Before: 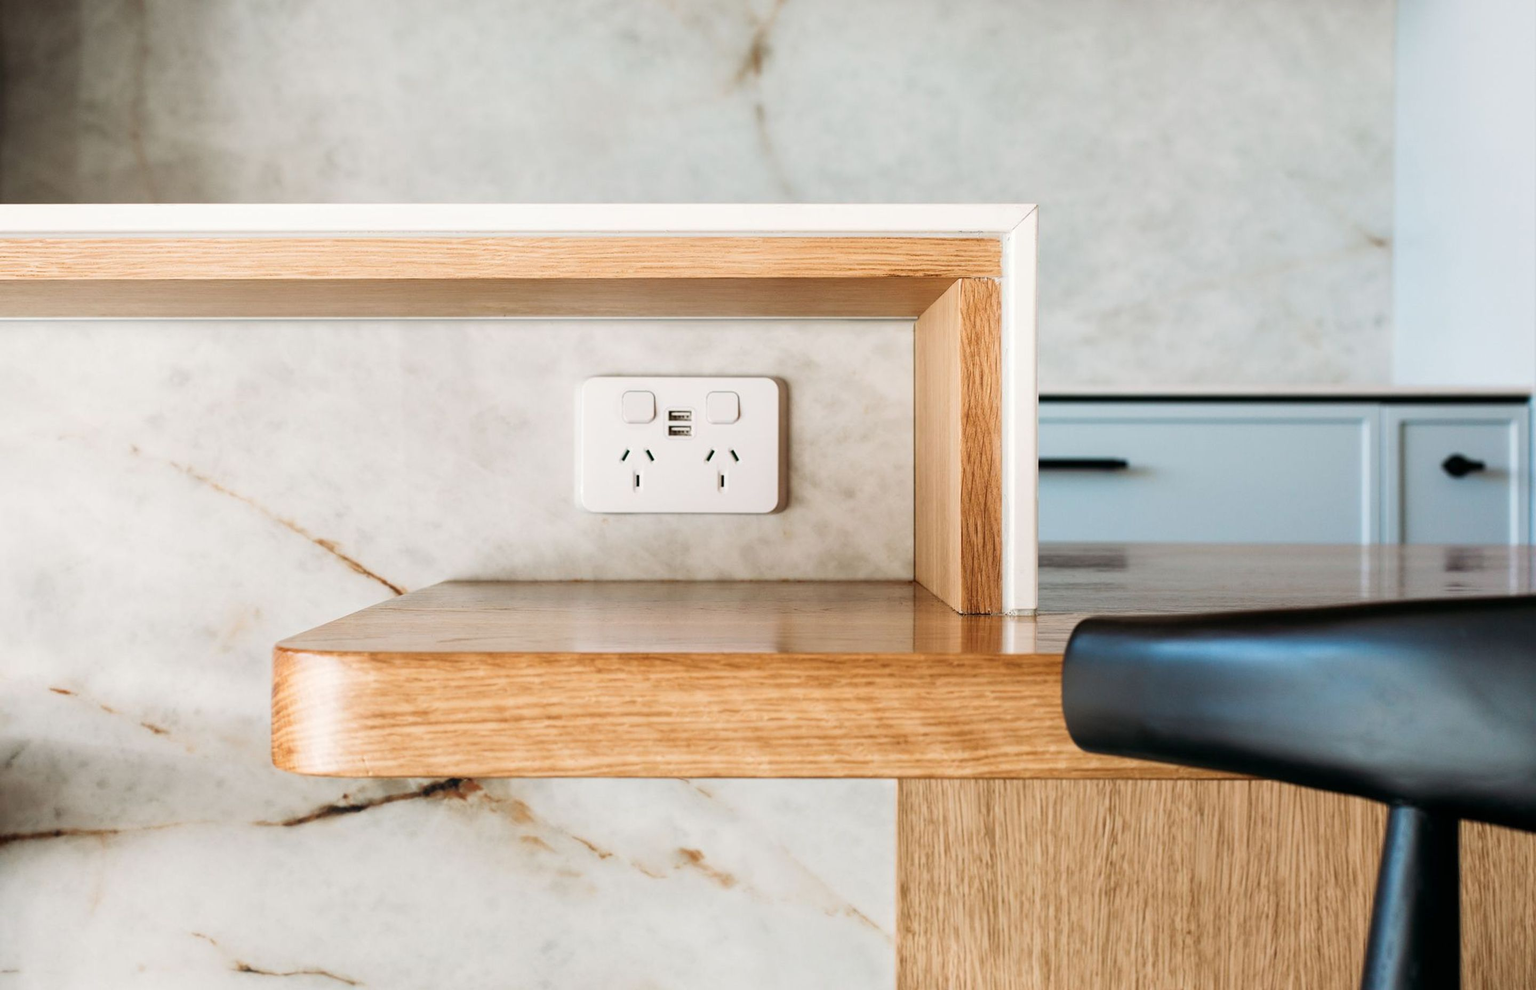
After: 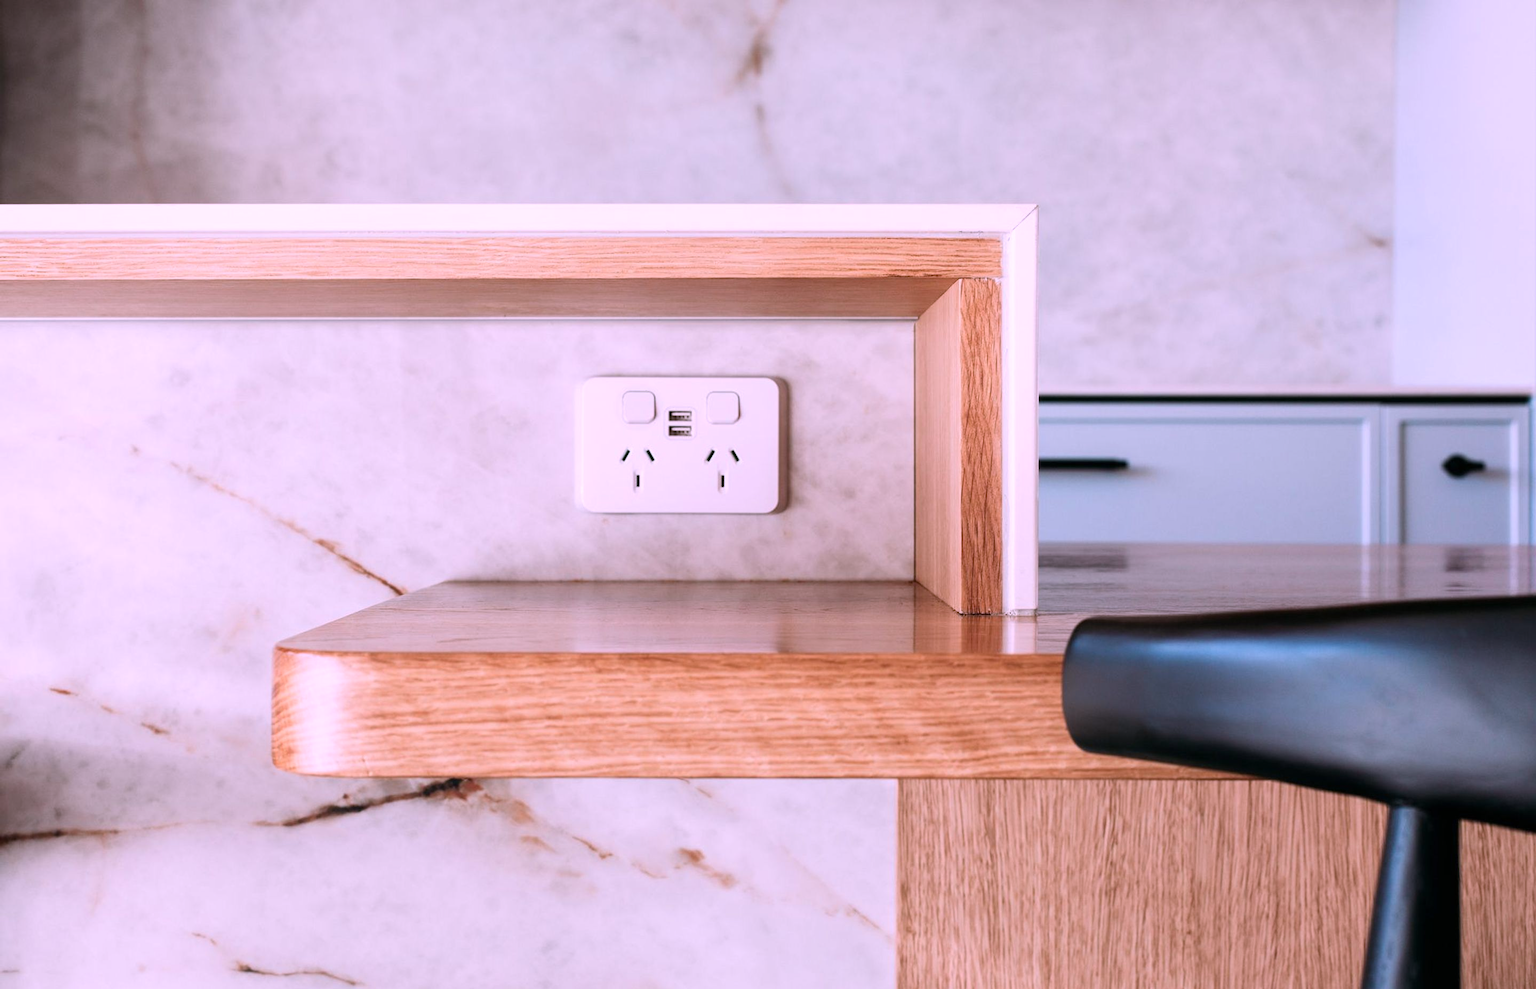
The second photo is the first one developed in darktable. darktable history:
color correction: highlights a* 16.06, highlights b* -20.87
